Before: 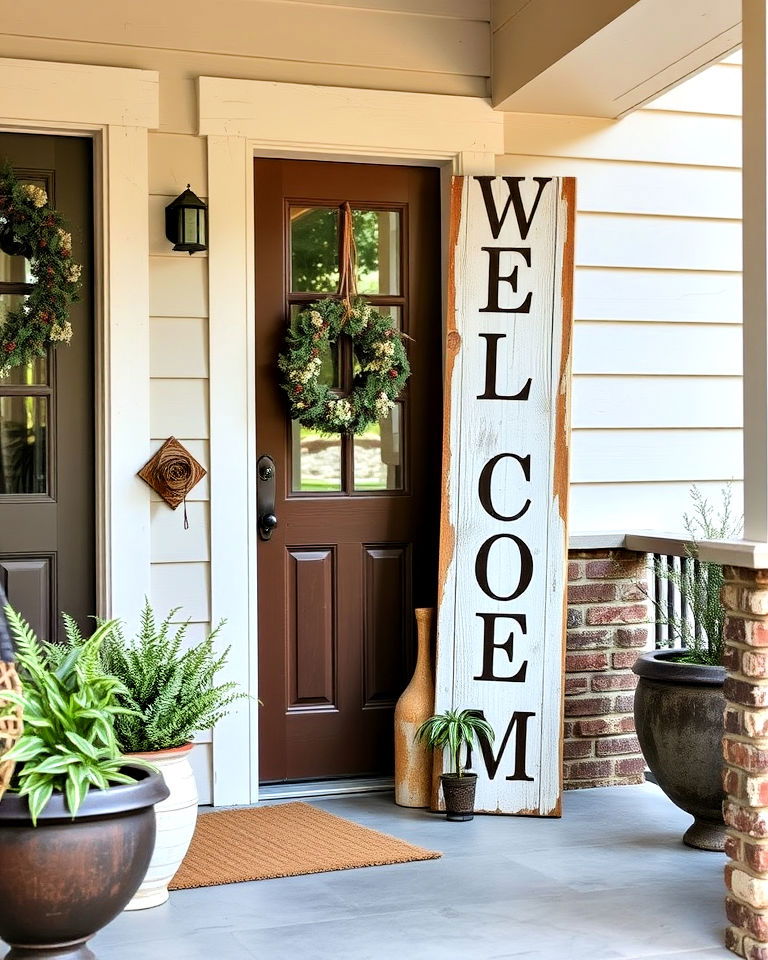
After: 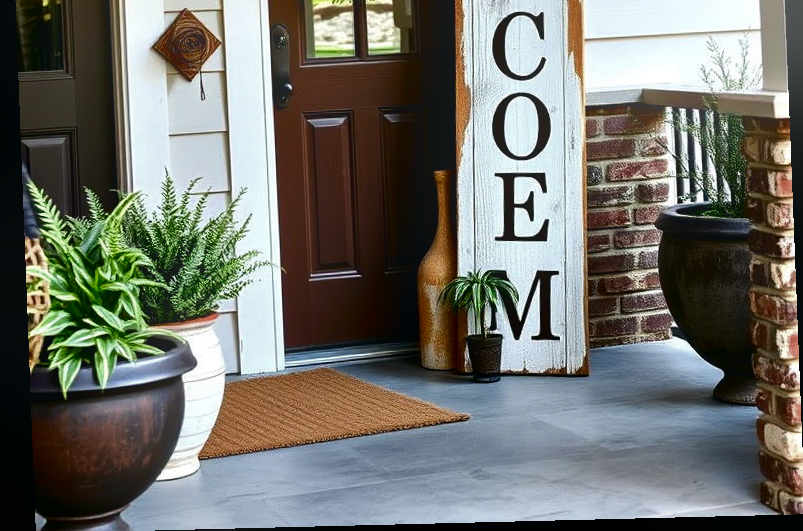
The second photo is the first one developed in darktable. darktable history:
crop and rotate: top 46.237%
contrast brightness saturation: brightness -0.52
color balance: mode lift, gamma, gain (sRGB), lift [1, 1, 1.022, 1.026]
bloom: size 13.65%, threshold 98.39%, strength 4.82%
white balance: emerald 1
shadows and highlights: shadows 4.1, highlights -17.6, soften with gaussian
rotate and perspective: rotation -2.22°, lens shift (horizontal) -0.022, automatic cropping off
